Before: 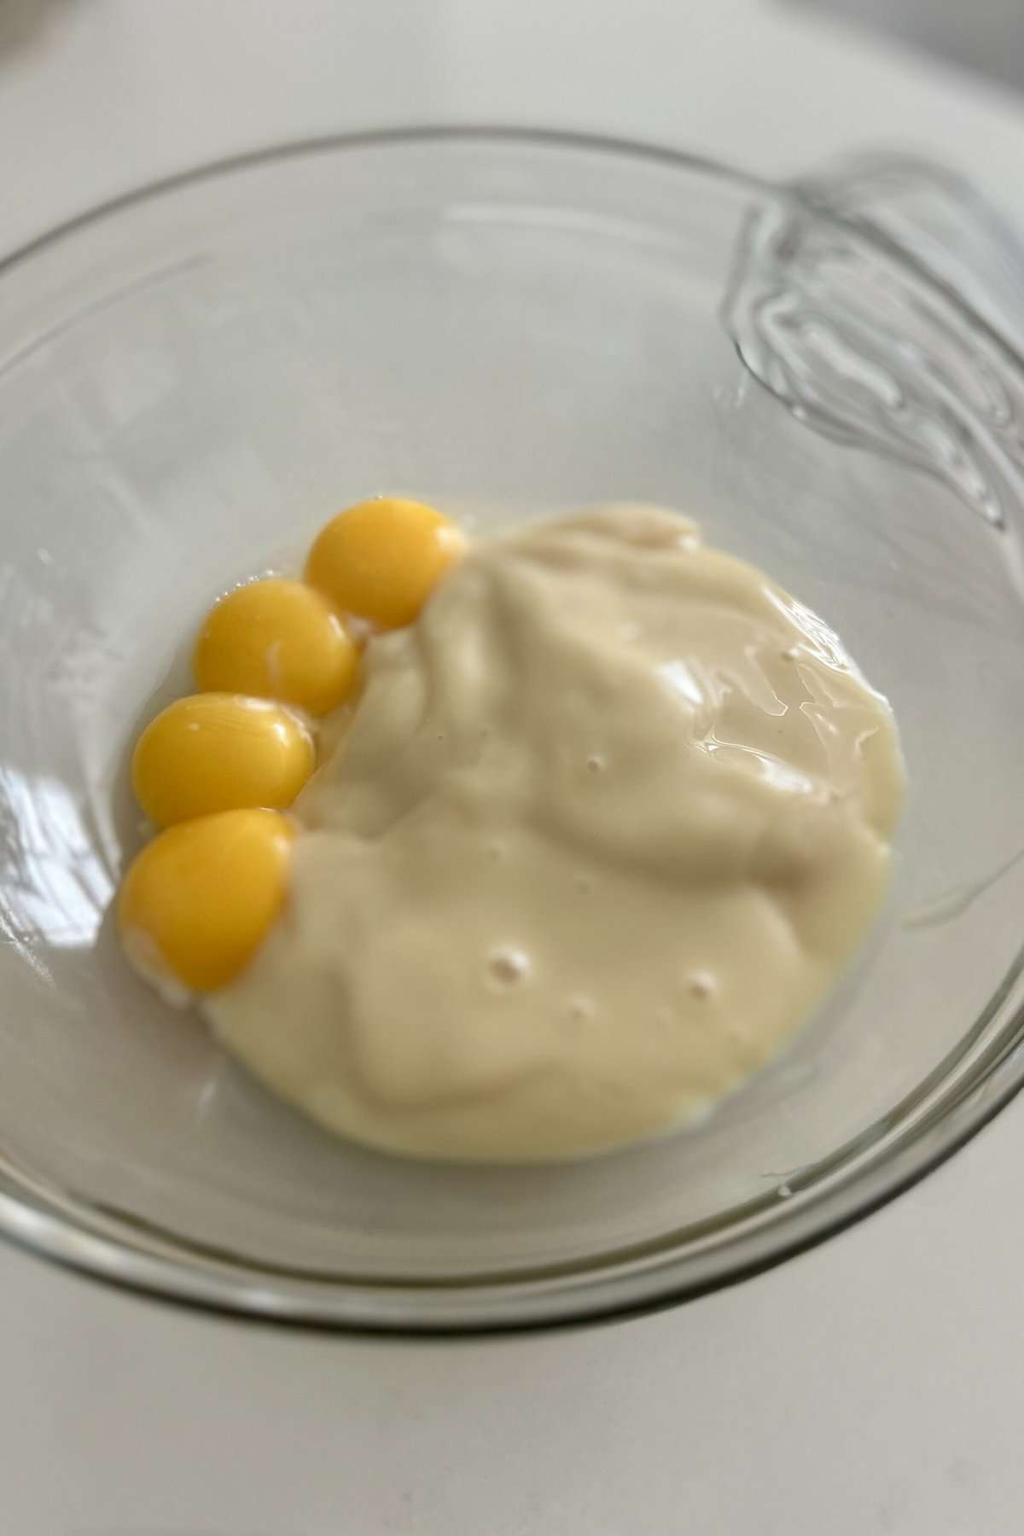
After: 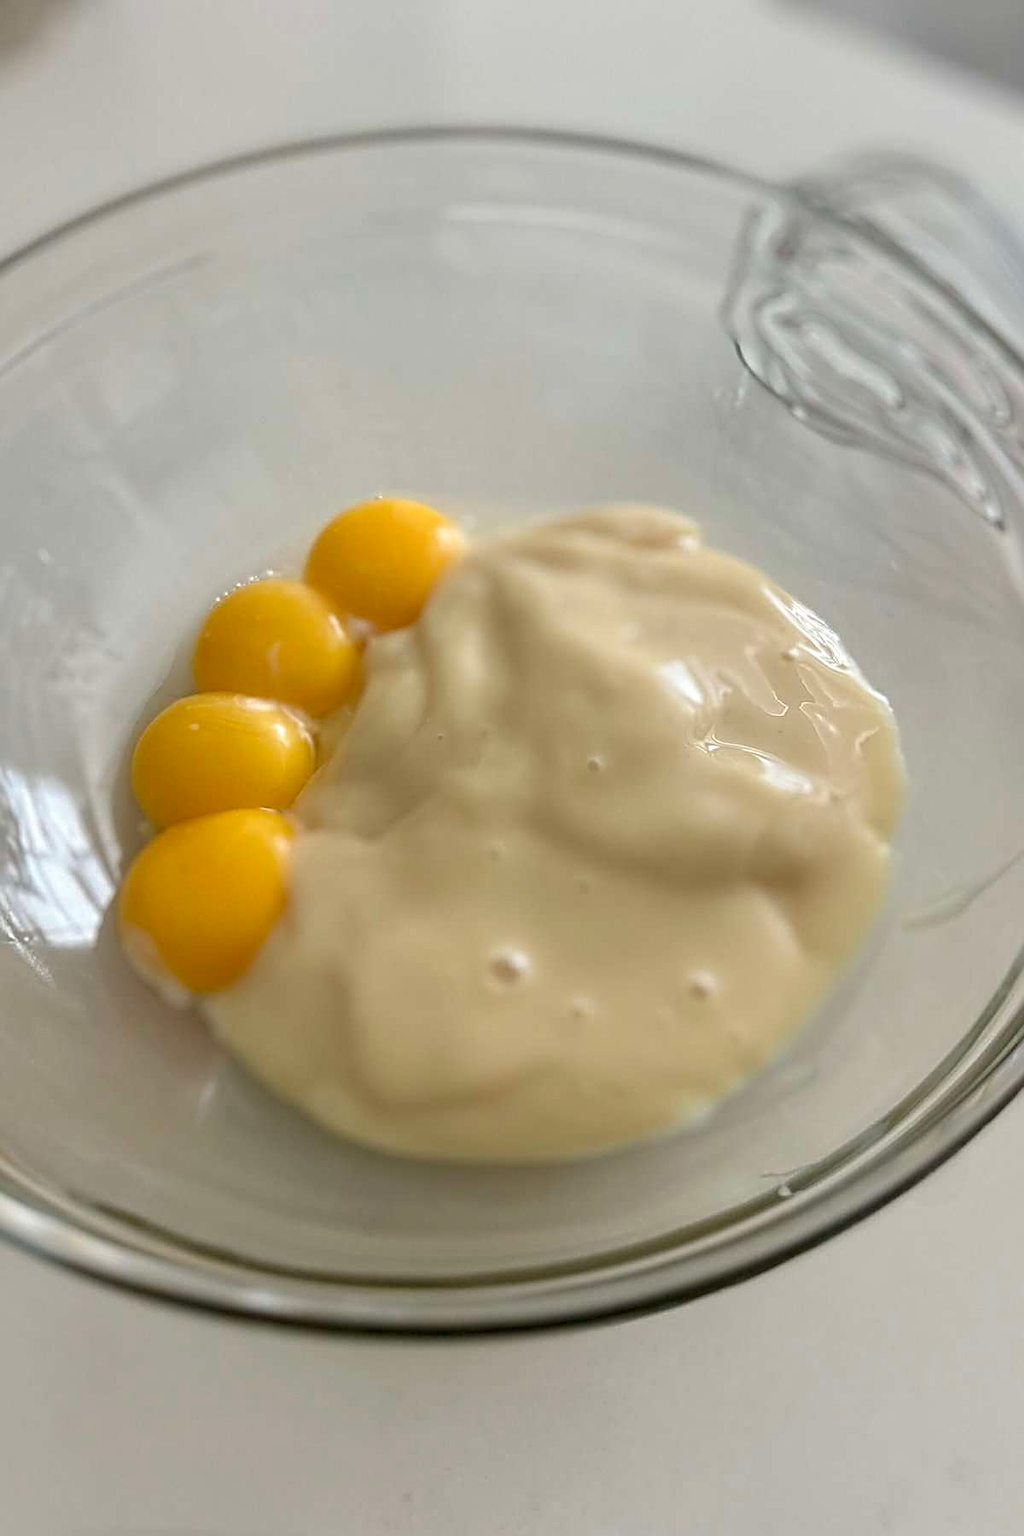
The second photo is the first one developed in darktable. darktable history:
sharpen: radius 2.806, amount 0.718
